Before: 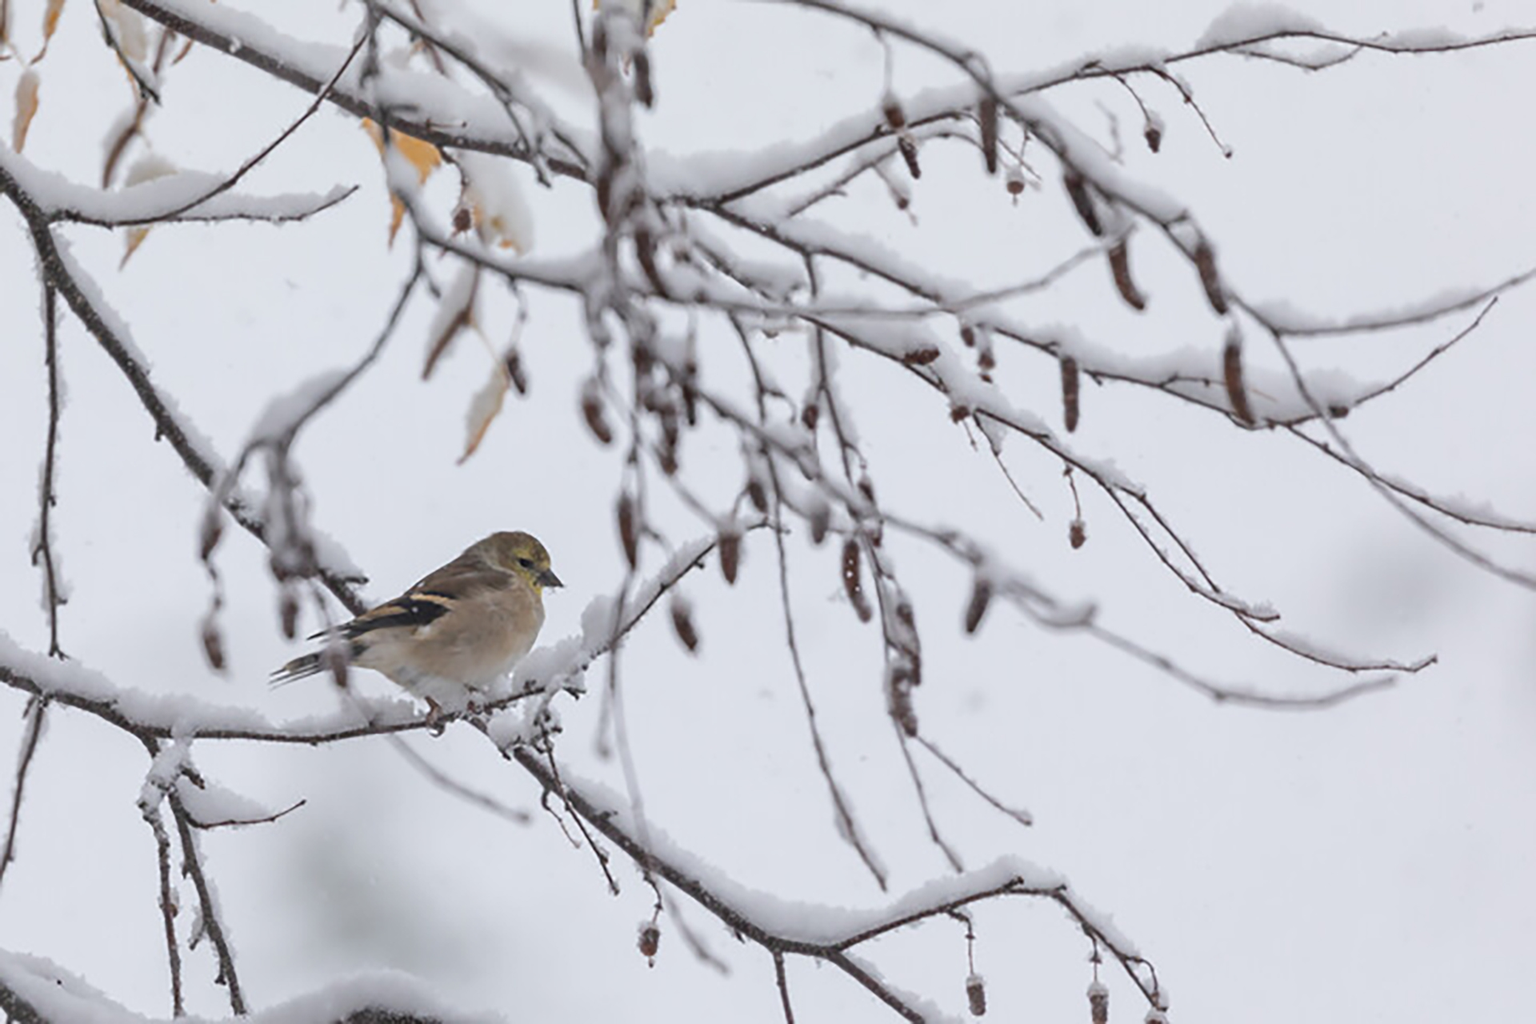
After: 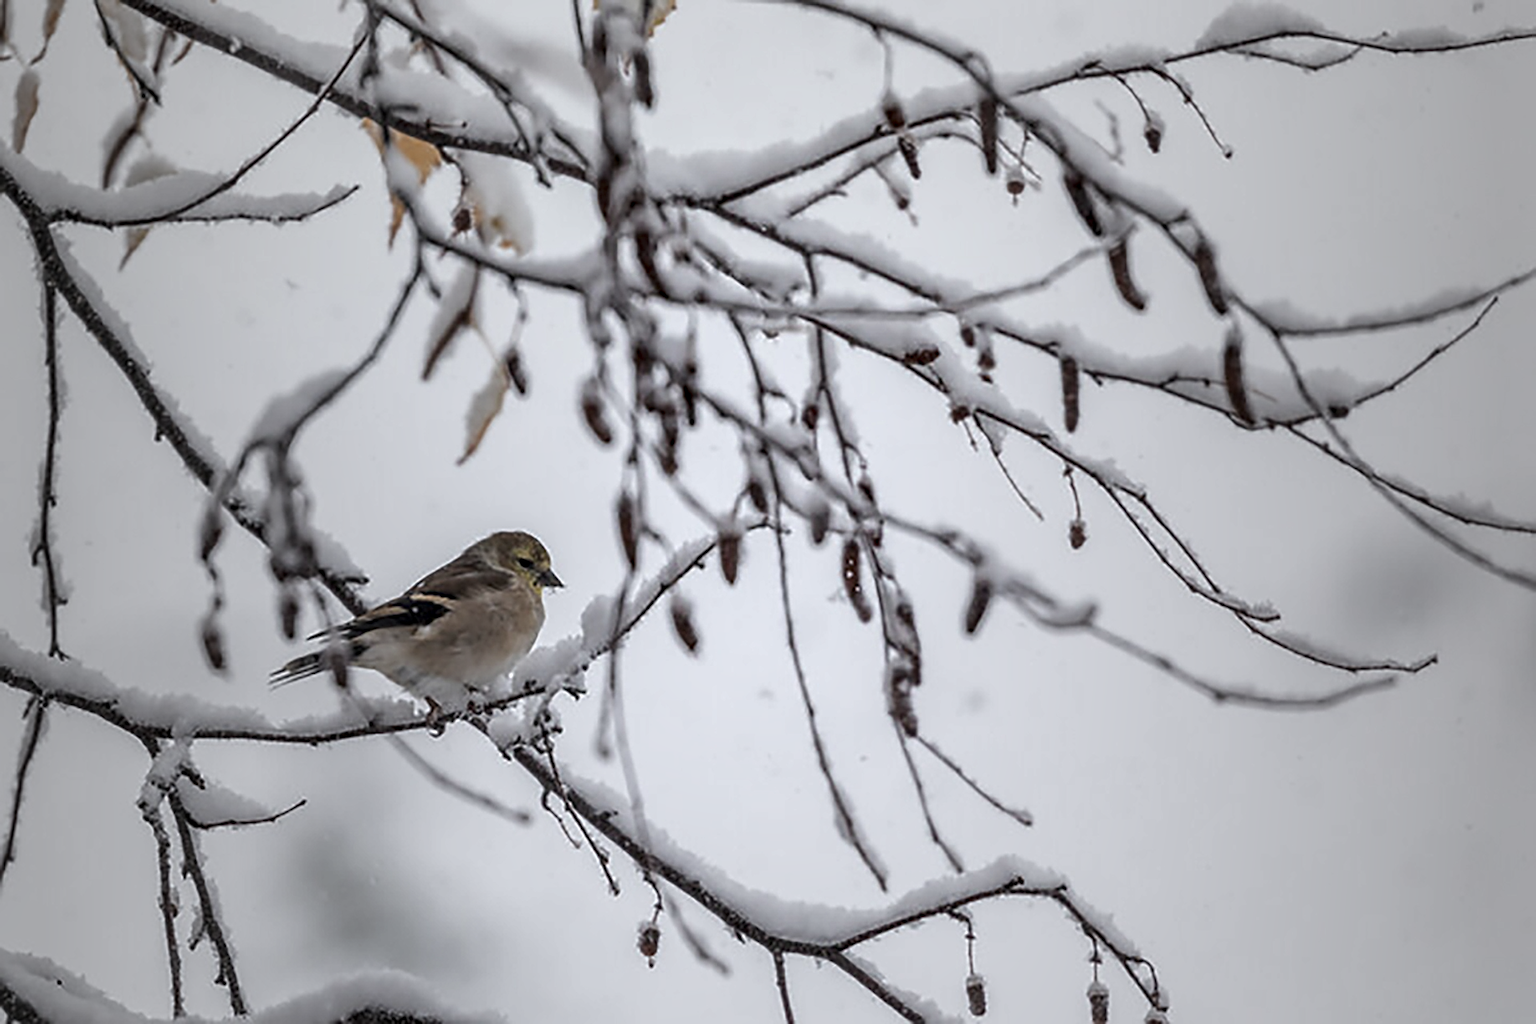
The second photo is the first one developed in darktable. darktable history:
local contrast: detail 160%
vignetting: fall-off start 17.27%, fall-off radius 137.59%, width/height ratio 0.614, shape 0.596, unbound false
sharpen: on, module defaults
